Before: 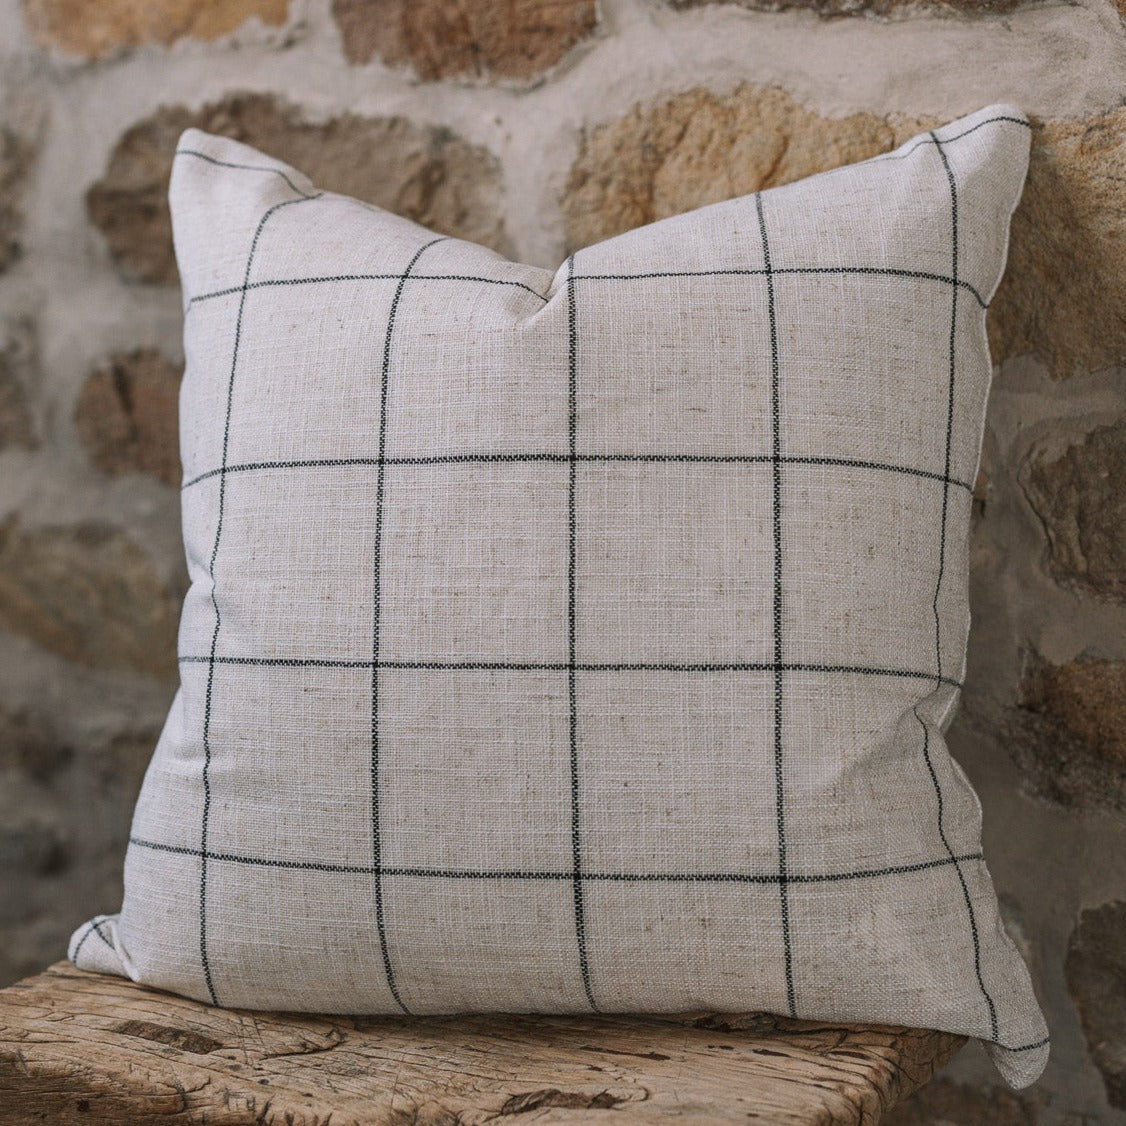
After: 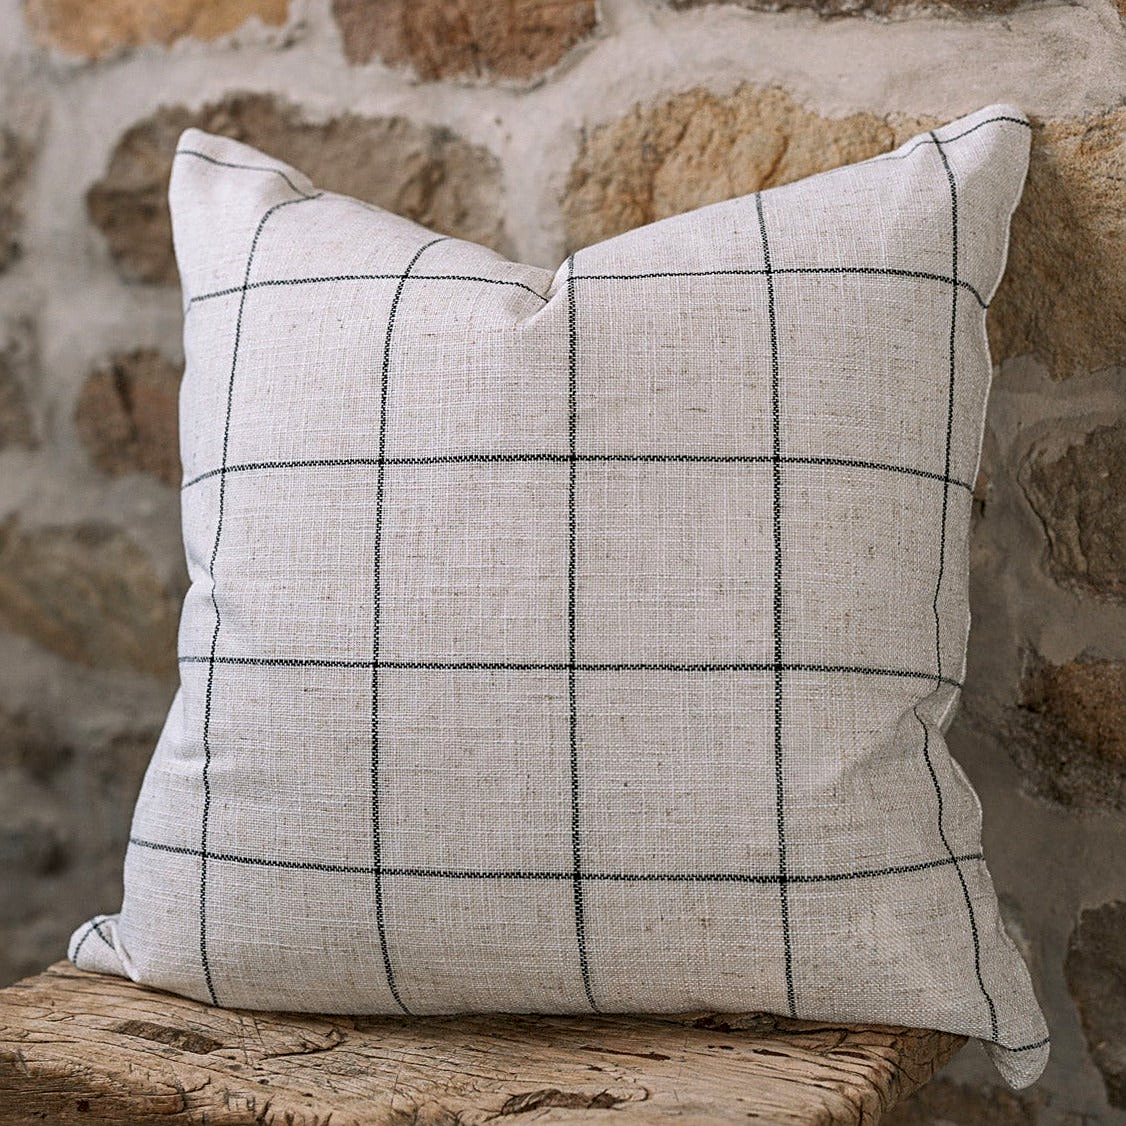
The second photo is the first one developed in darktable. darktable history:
exposure: black level correction 0.005, exposure 0.284 EV, compensate exposure bias true, compensate highlight preservation false
sharpen: on, module defaults
